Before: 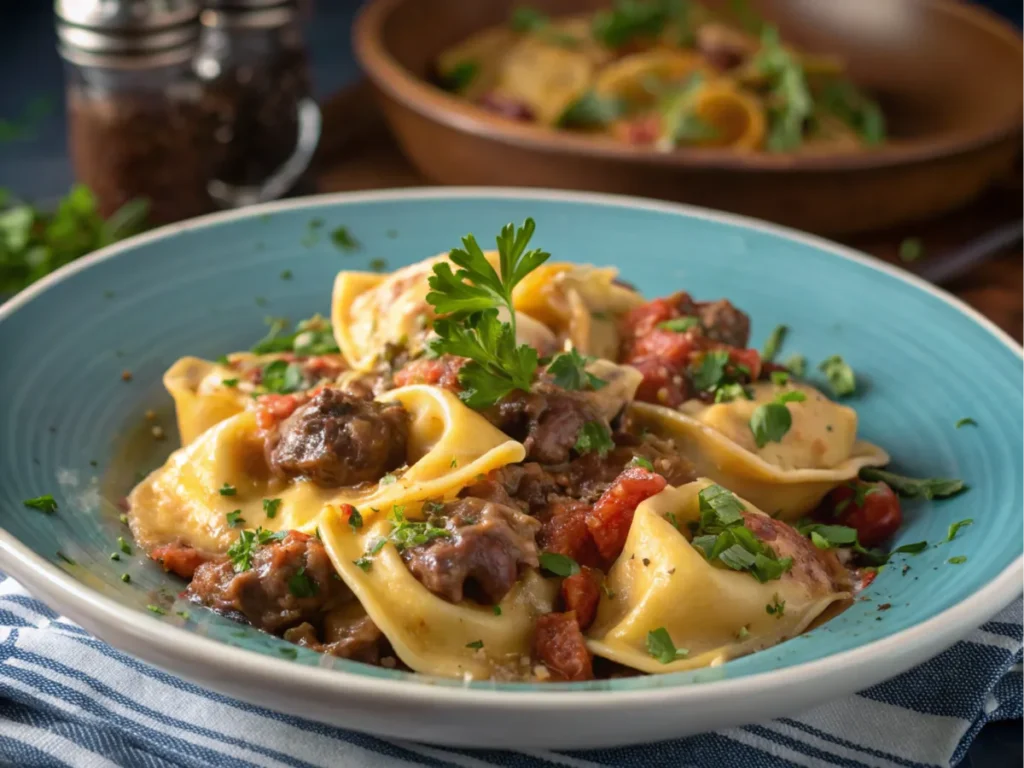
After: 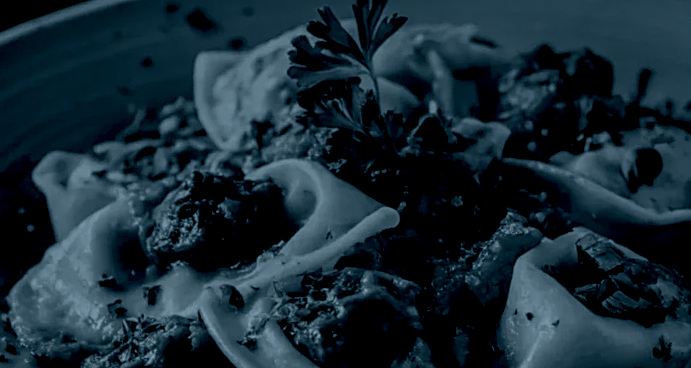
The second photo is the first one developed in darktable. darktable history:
local contrast: highlights 60%, shadows 60%, detail 160%
colorize: hue 194.4°, saturation 29%, source mix 61.75%, lightness 3.98%, version 1
crop: left 11.123%, top 27.61%, right 18.3%, bottom 17.034%
graduated density: on, module defaults
sharpen: on, module defaults
exposure: black level correction 0.1, exposure -0.092 EV, compensate highlight preservation false
rotate and perspective: rotation -5°, crop left 0.05, crop right 0.952, crop top 0.11, crop bottom 0.89
